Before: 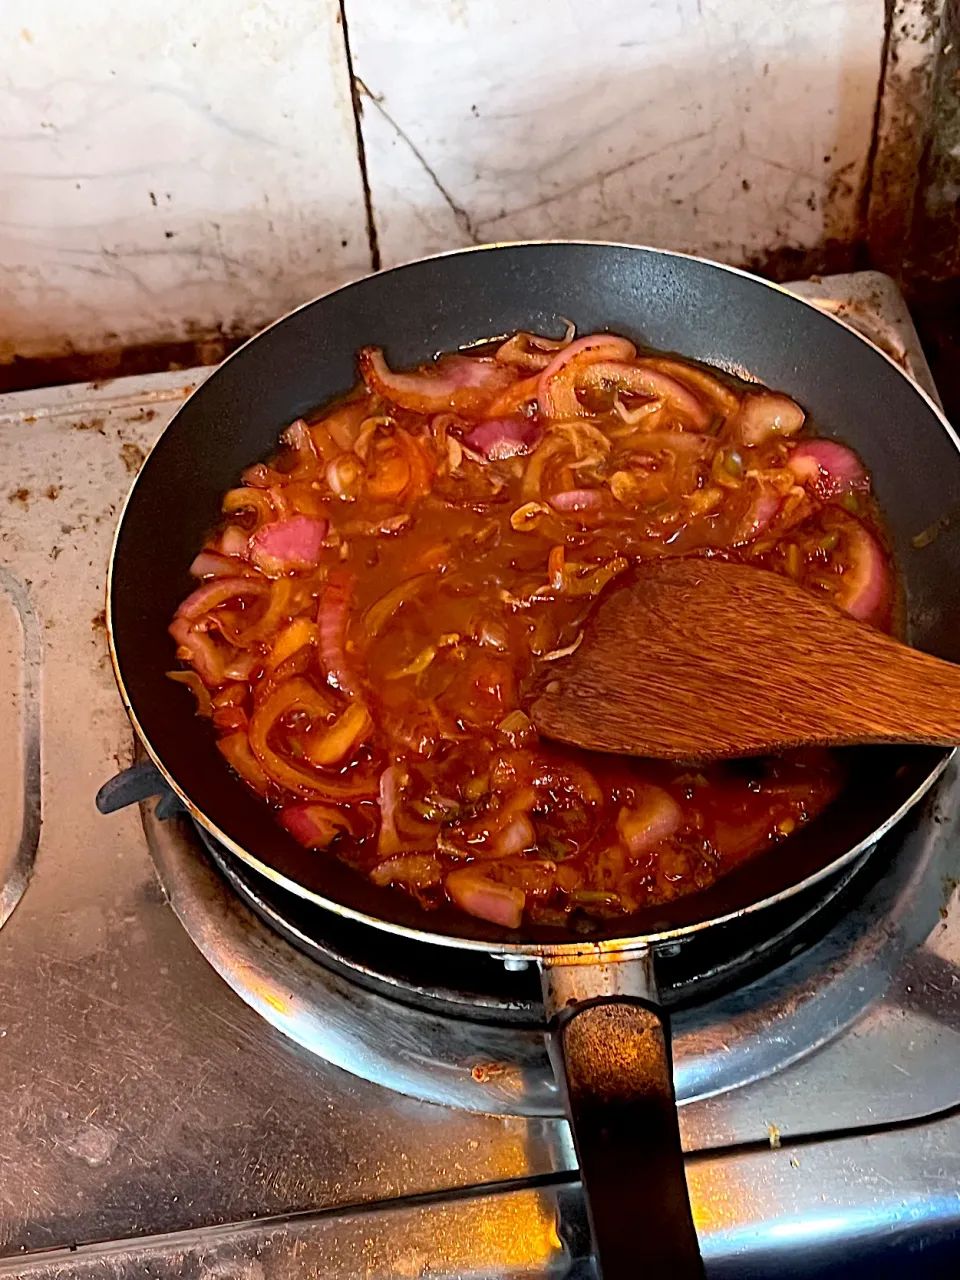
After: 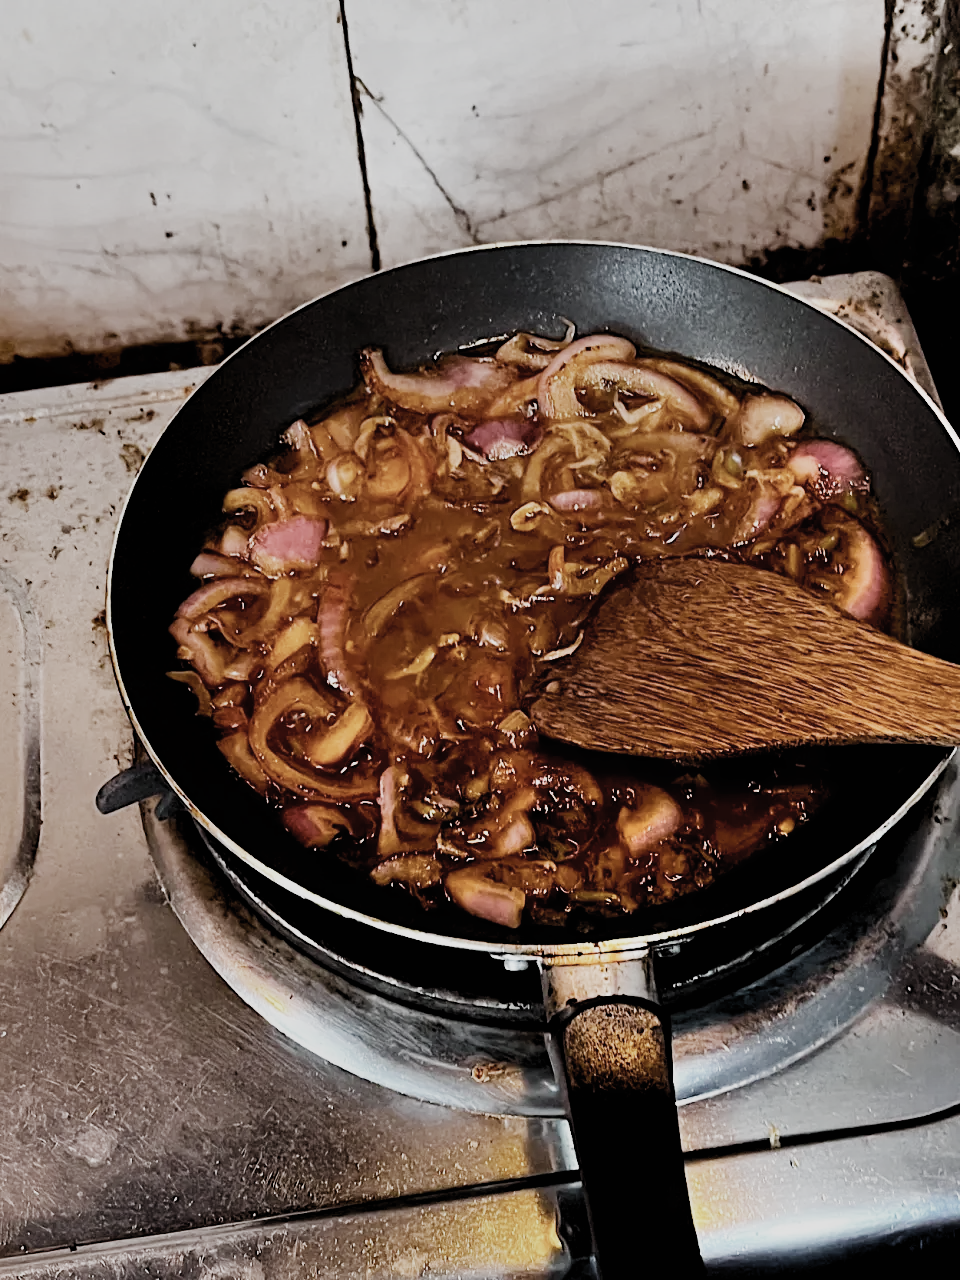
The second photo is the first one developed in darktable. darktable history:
shadows and highlights: soften with gaussian
filmic rgb: black relative exposure -5.07 EV, white relative exposure 3.97 EV, threshold 2.94 EV, hardness 2.89, contrast 1.3, highlights saturation mix -29.86%, preserve chrominance no, color science v5 (2021), contrast in shadows safe, contrast in highlights safe, enable highlight reconstruction true
